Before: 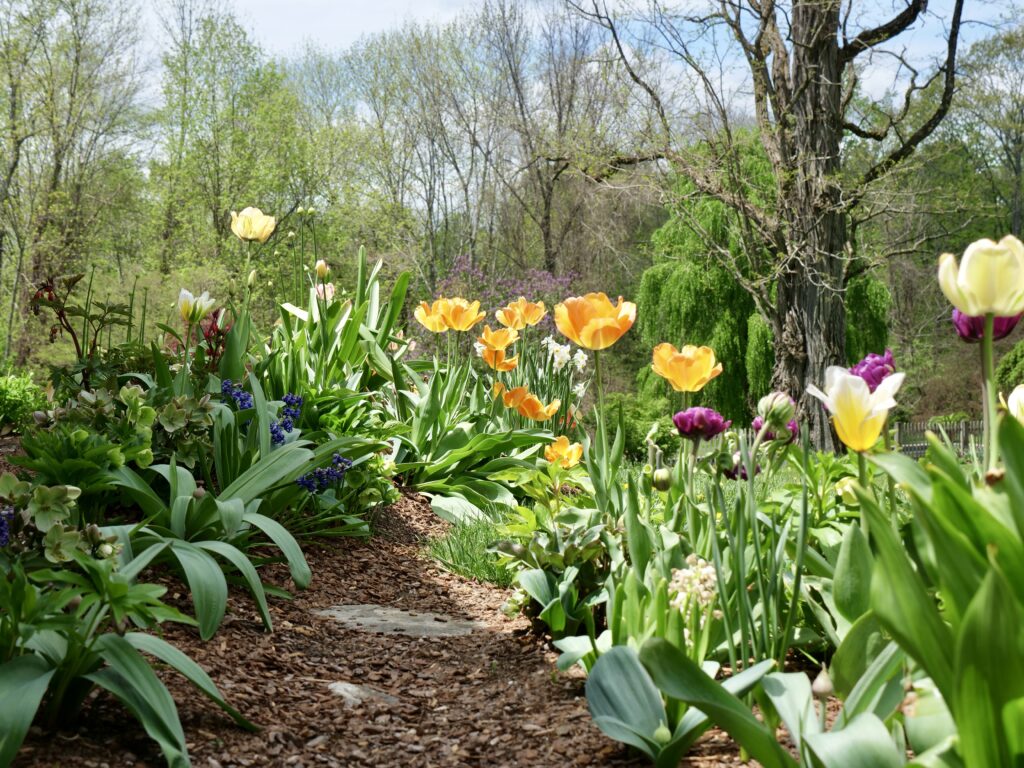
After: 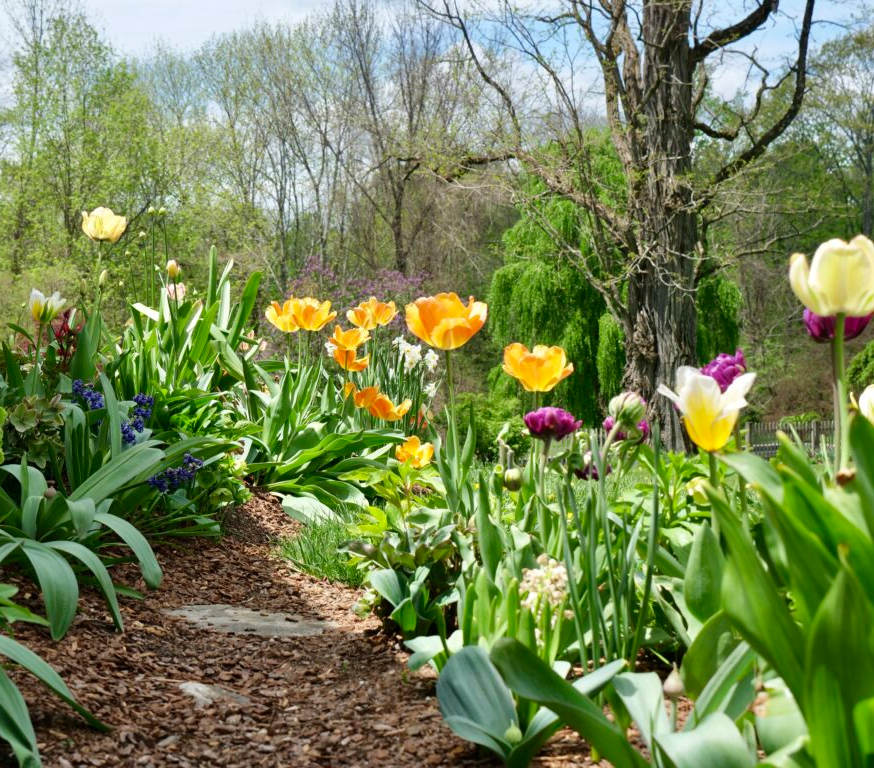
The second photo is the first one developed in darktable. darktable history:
crop and rotate: left 14.584%
shadows and highlights: shadows 37.27, highlights -28.18, soften with gaussian
